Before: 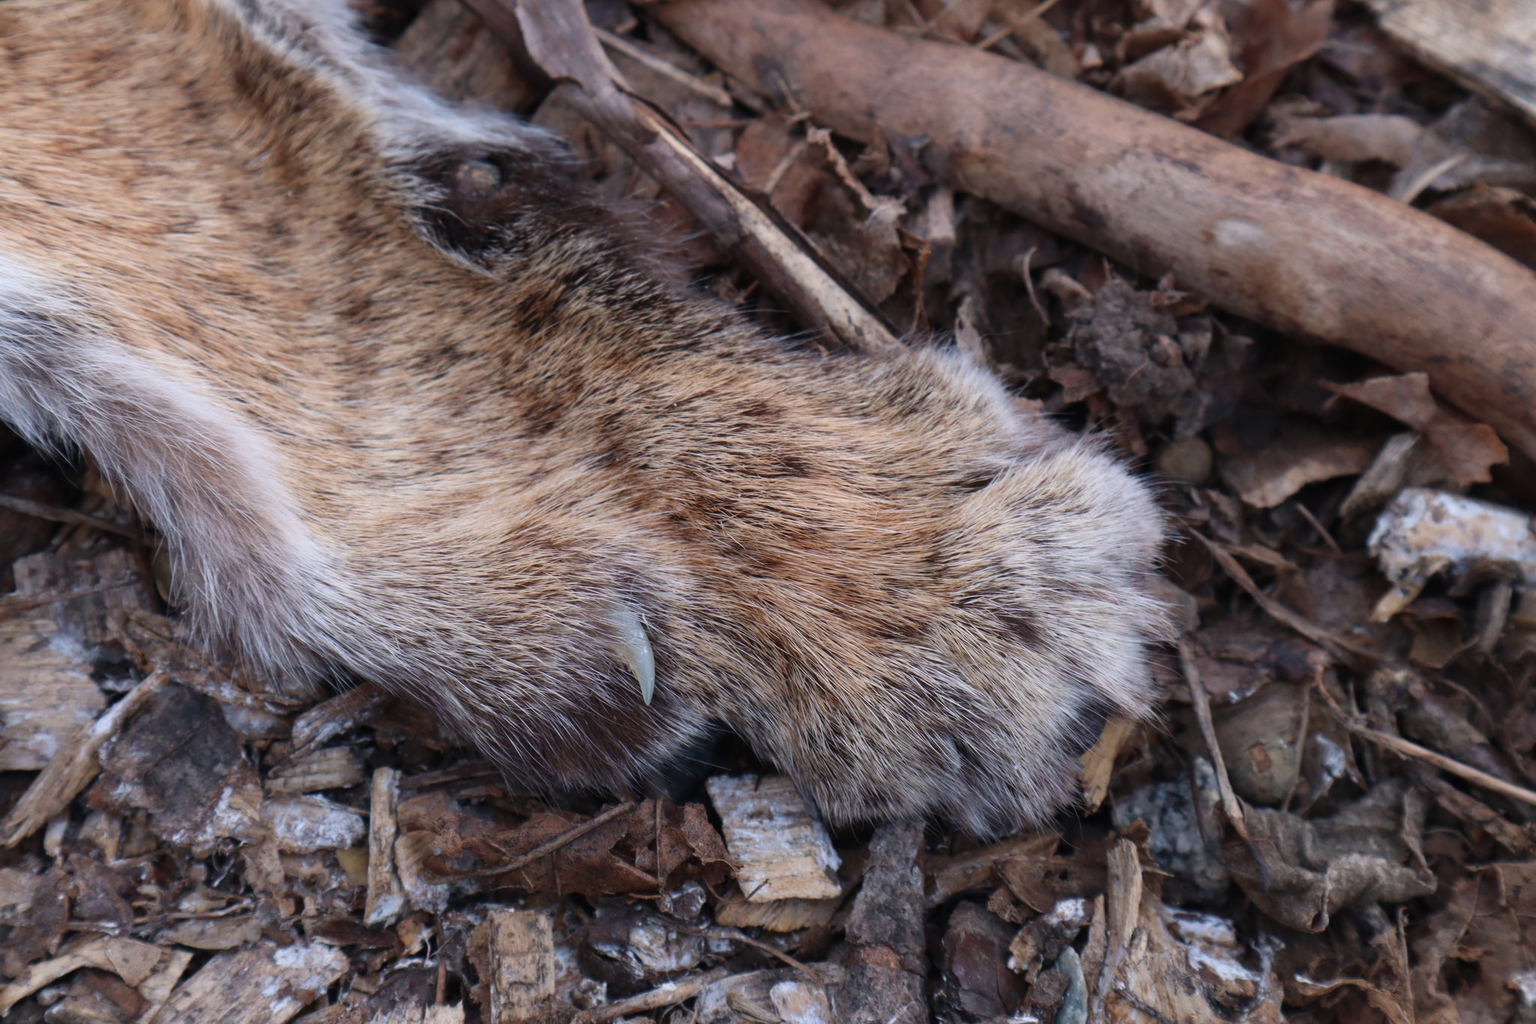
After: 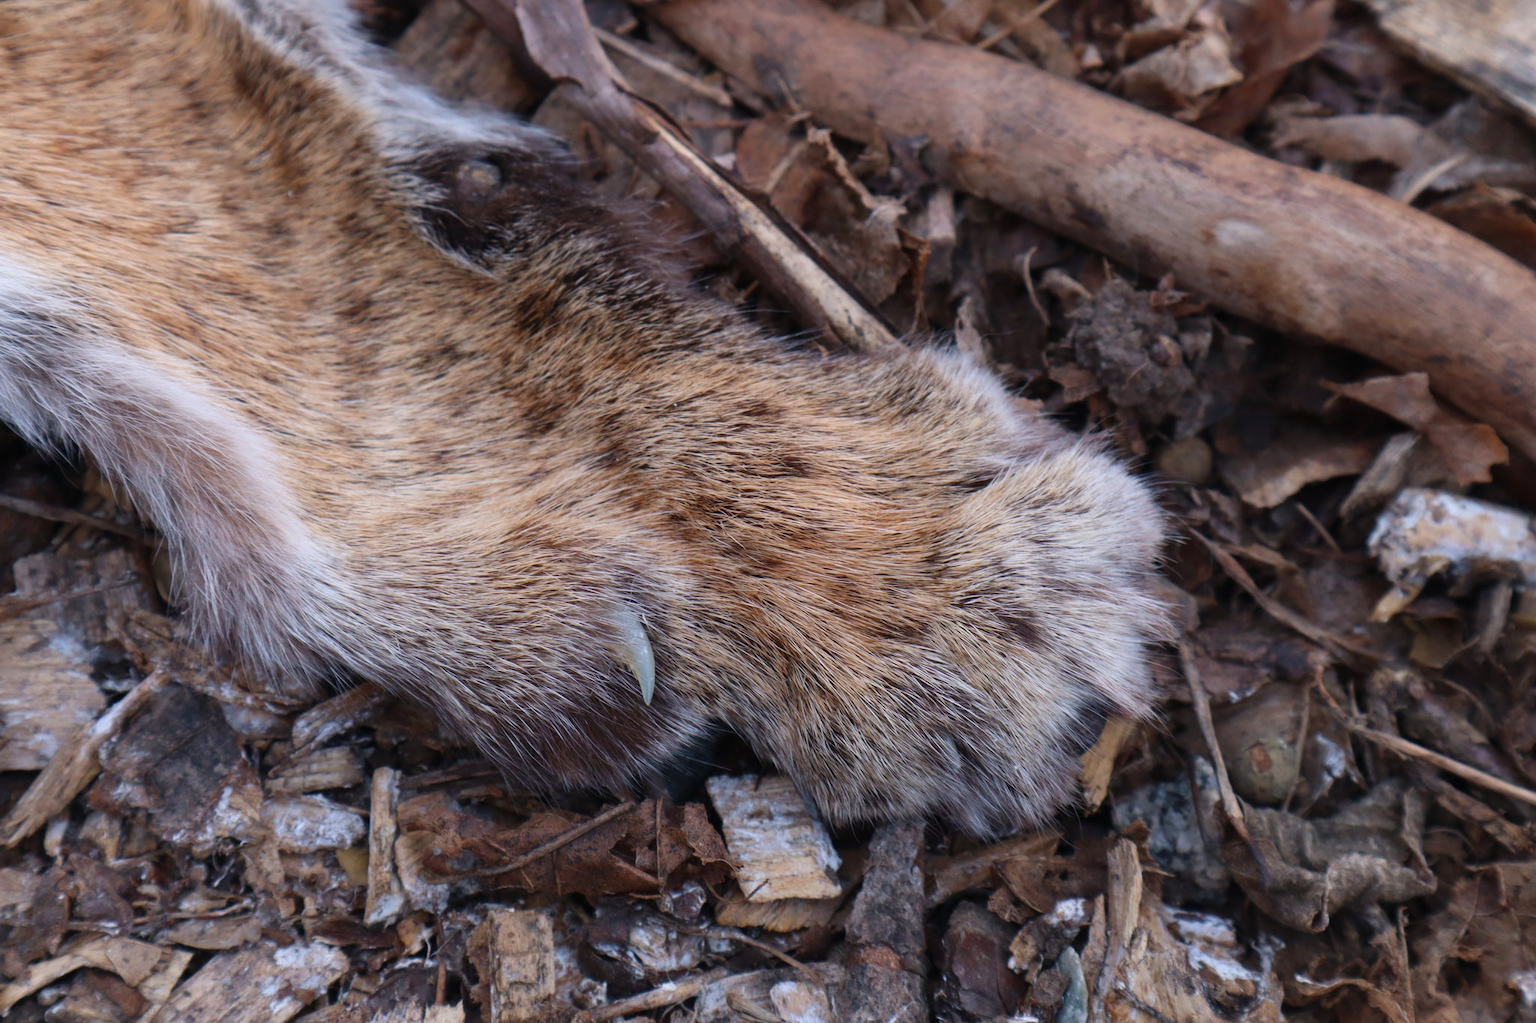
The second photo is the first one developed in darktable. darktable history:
color balance rgb: perceptual saturation grading › global saturation 20%, global vibrance 20%
contrast brightness saturation: saturation -0.1
